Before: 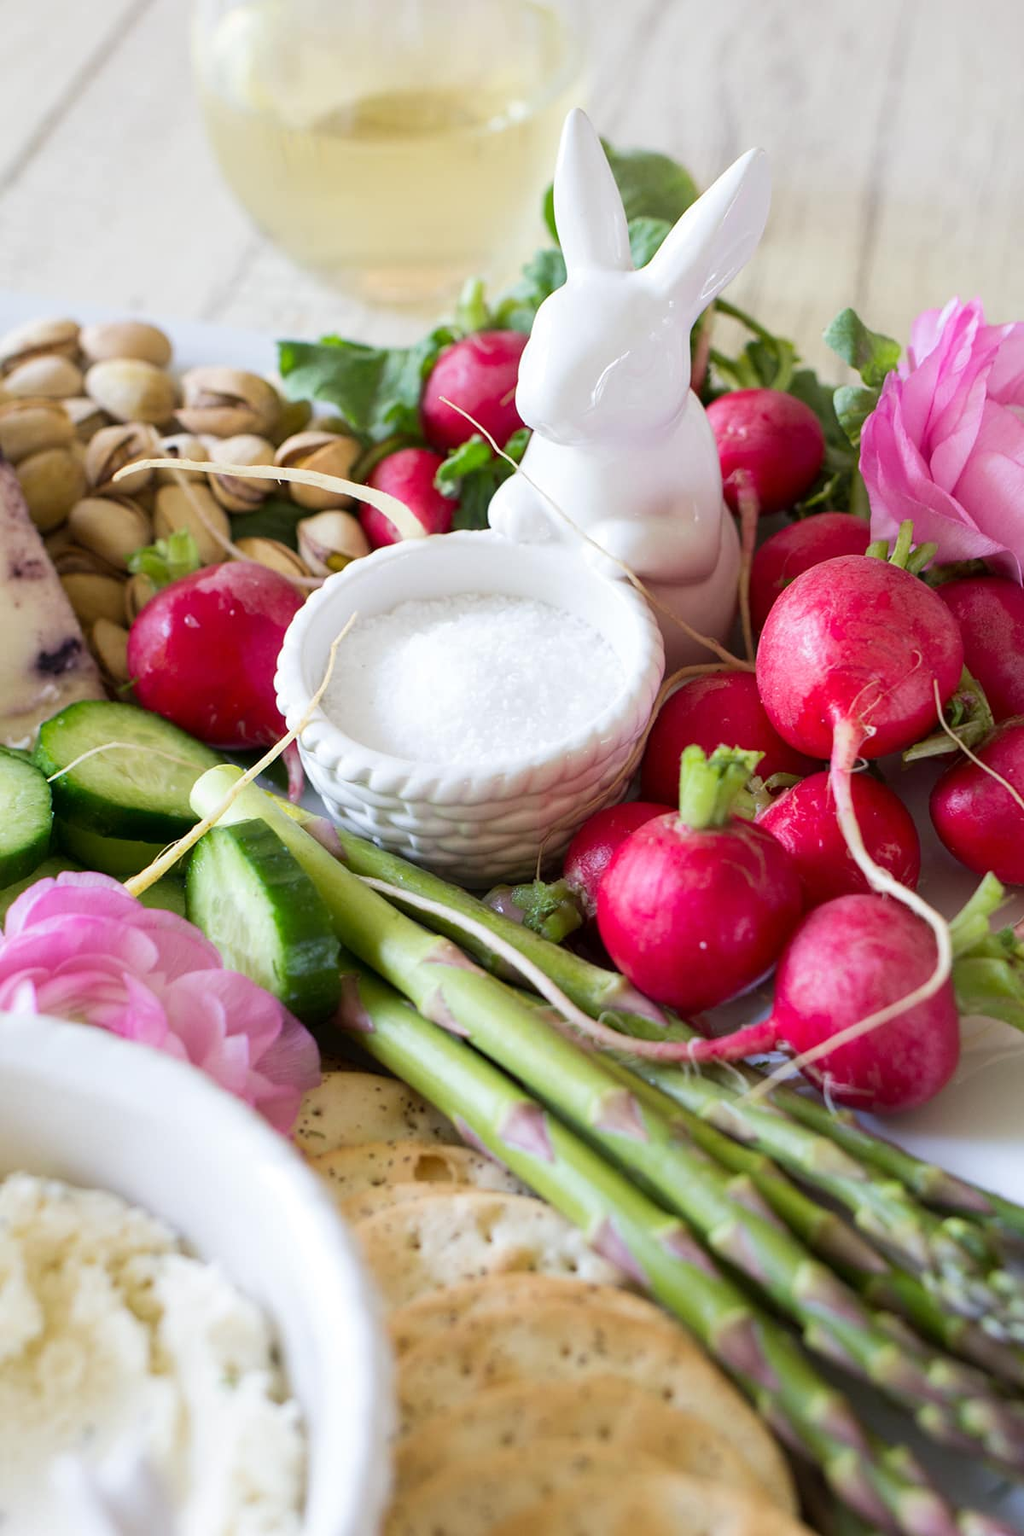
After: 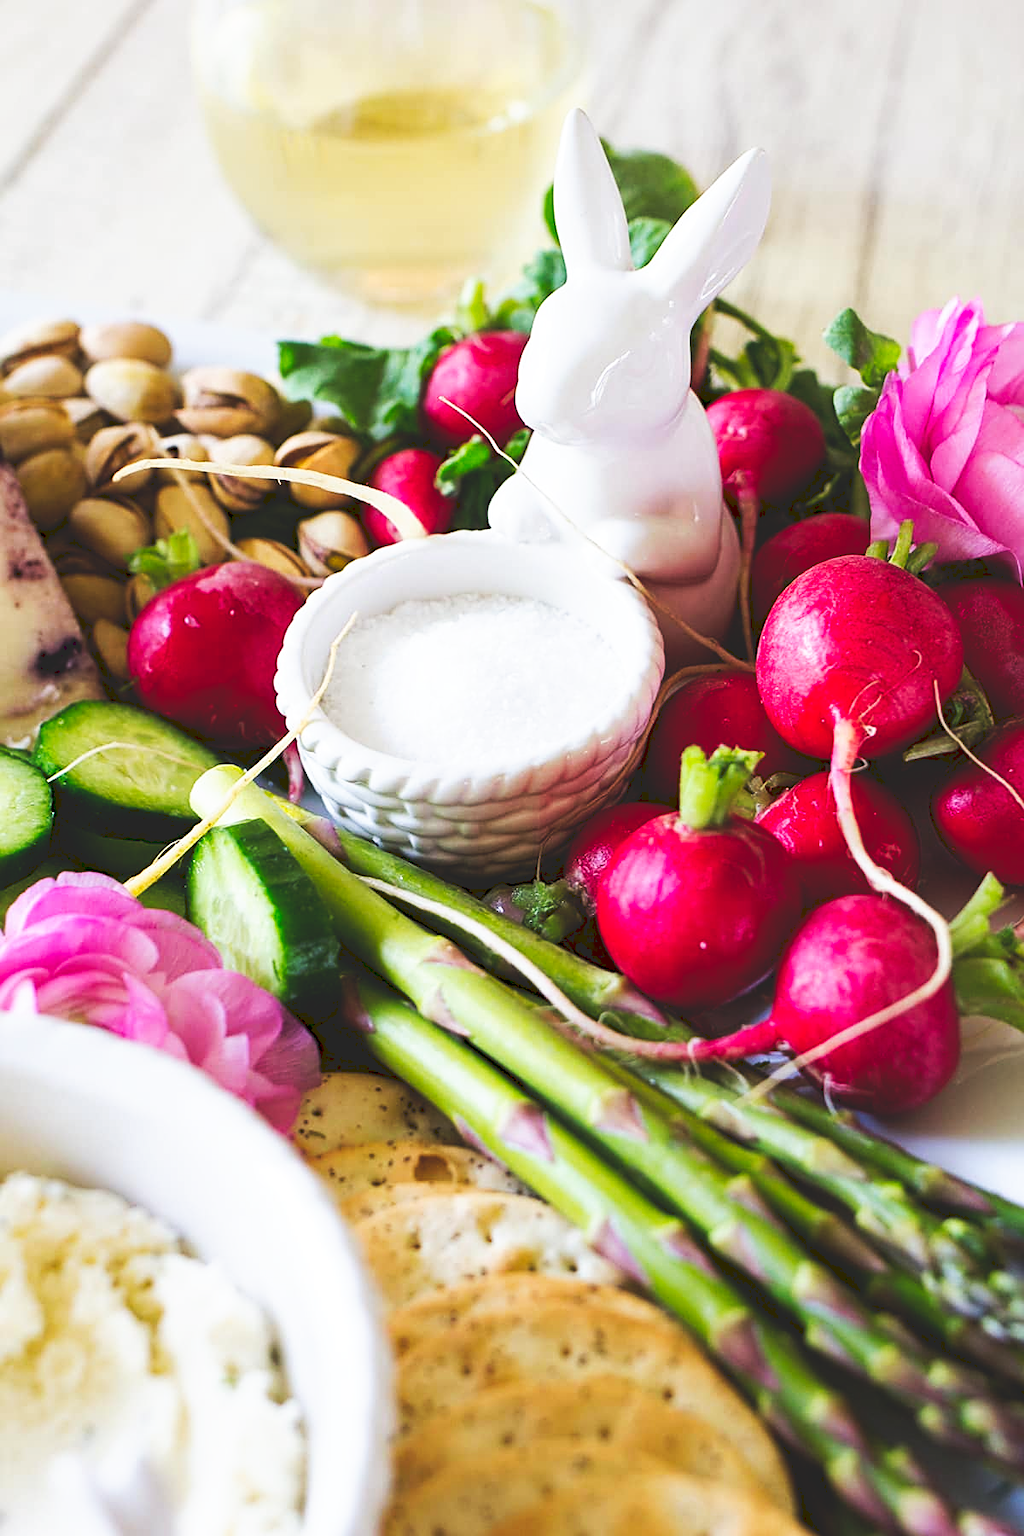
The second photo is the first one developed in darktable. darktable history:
tone curve: curves: ch0 [(0, 0) (0.003, 0.147) (0.011, 0.147) (0.025, 0.147) (0.044, 0.147) (0.069, 0.147) (0.1, 0.15) (0.136, 0.158) (0.177, 0.174) (0.224, 0.198) (0.277, 0.241) (0.335, 0.292) (0.399, 0.361) (0.468, 0.452) (0.543, 0.568) (0.623, 0.679) (0.709, 0.793) (0.801, 0.886) (0.898, 0.966) (1, 1)], preserve colors none
sharpen: on, module defaults
haze removal: compatibility mode true, adaptive false
